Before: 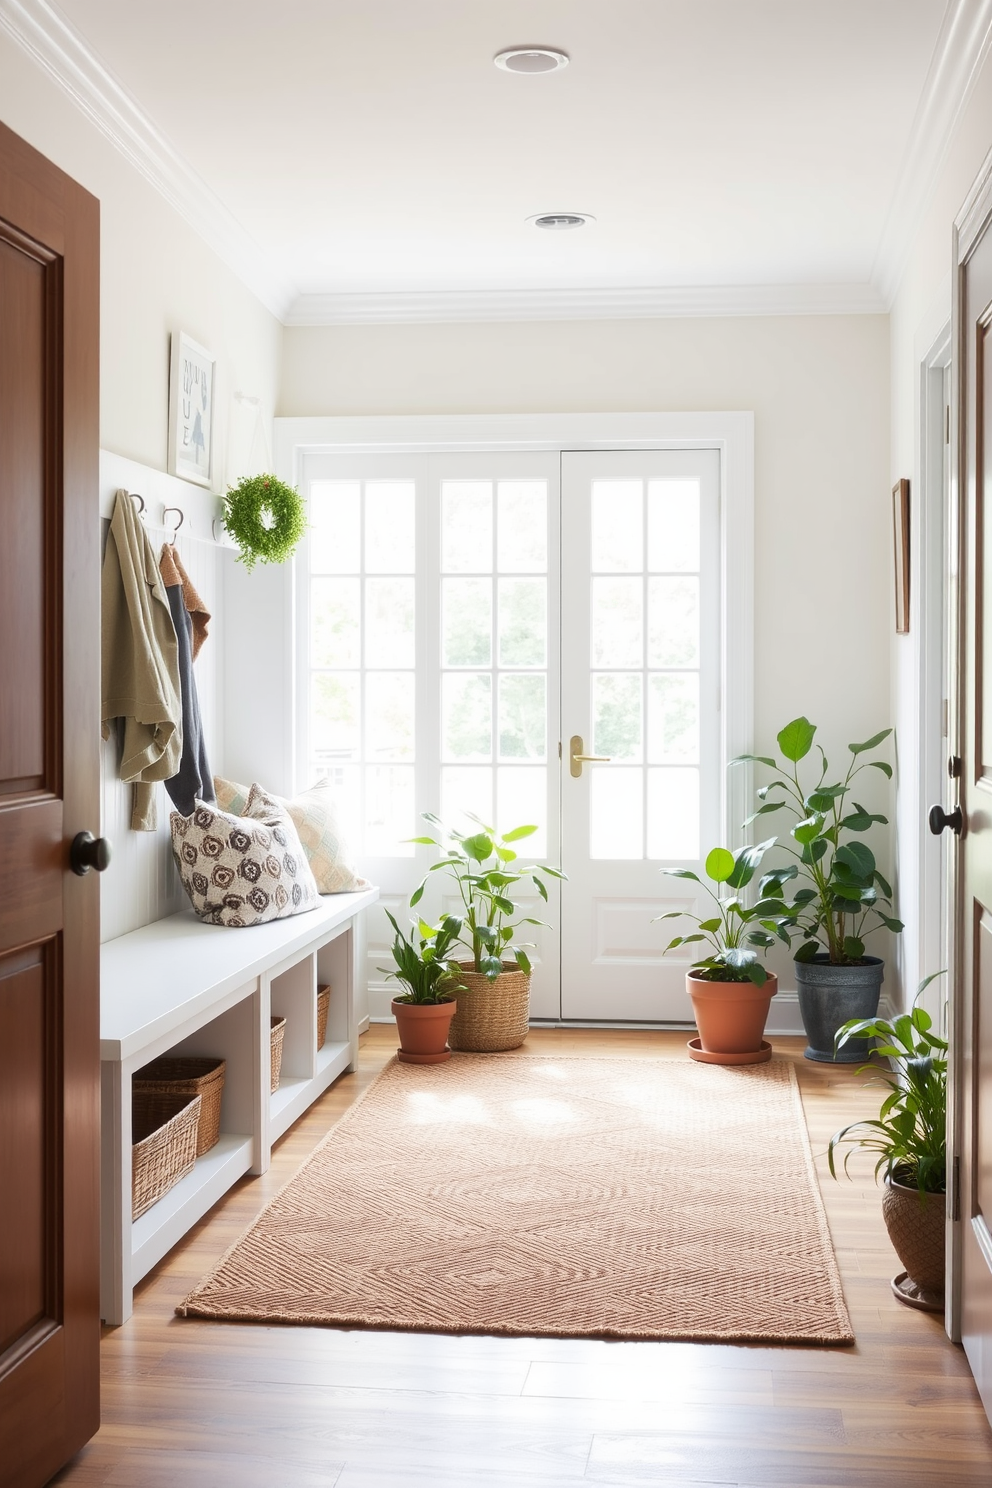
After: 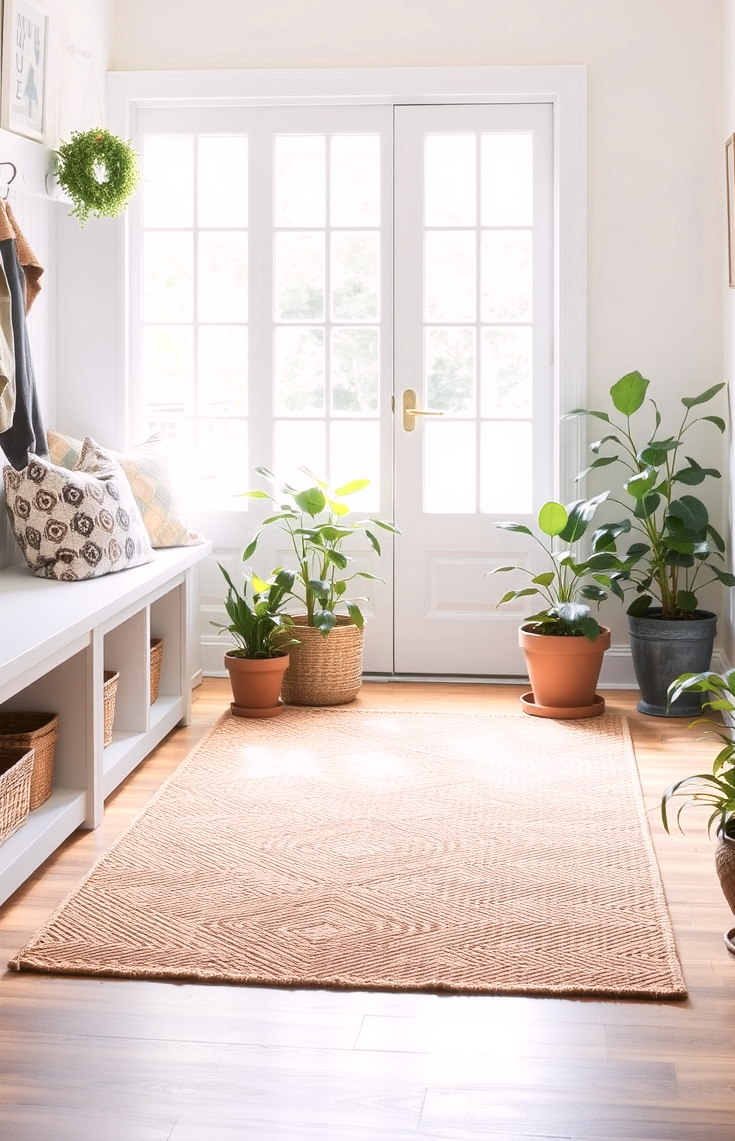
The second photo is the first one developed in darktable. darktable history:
crop: left 16.84%, top 23.305%, right 8.967%
color zones: curves: ch0 [(0.018, 0.548) (0.197, 0.654) (0.425, 0.447) (0.605, 0.658) (0.732, 0.579)]; ch1 [(0.105, 0.531) (0.224, 0.531) (0.386, 0.39) (0.618, 0.456) (0.732, 0.456) (0.956, 0.421)]; ch2 [(0.039, 0.583) (0.215, 0.465) (0.399, 0.544) (0.465, 0.548) (0.614, 0.447) (0.724, 0.43) (0.882, 0.623) (0.956, 0.632)]
color correction: highlights a* 3.12, highlights b* -1.26, shadows a* -0.101, shadows b* 2.54, saturation 0.981
